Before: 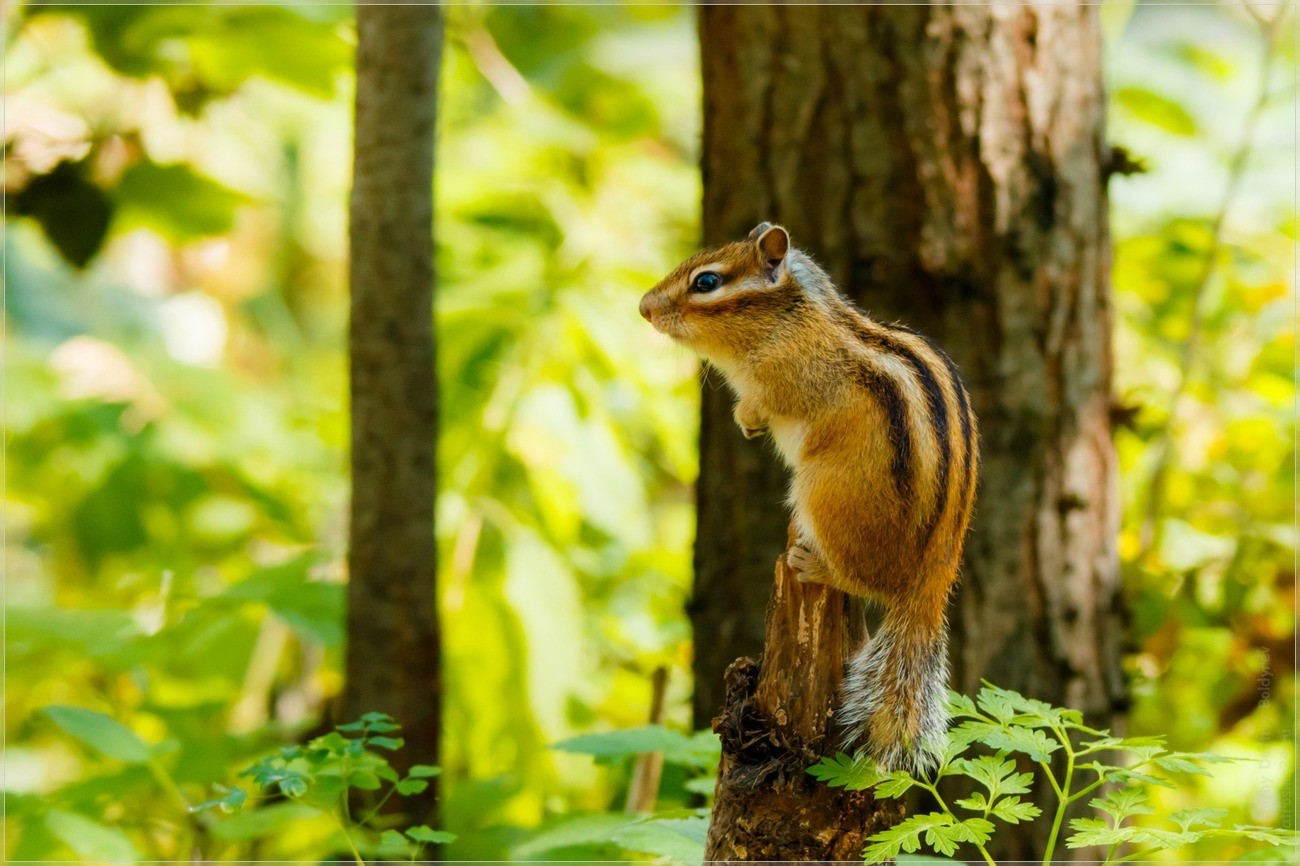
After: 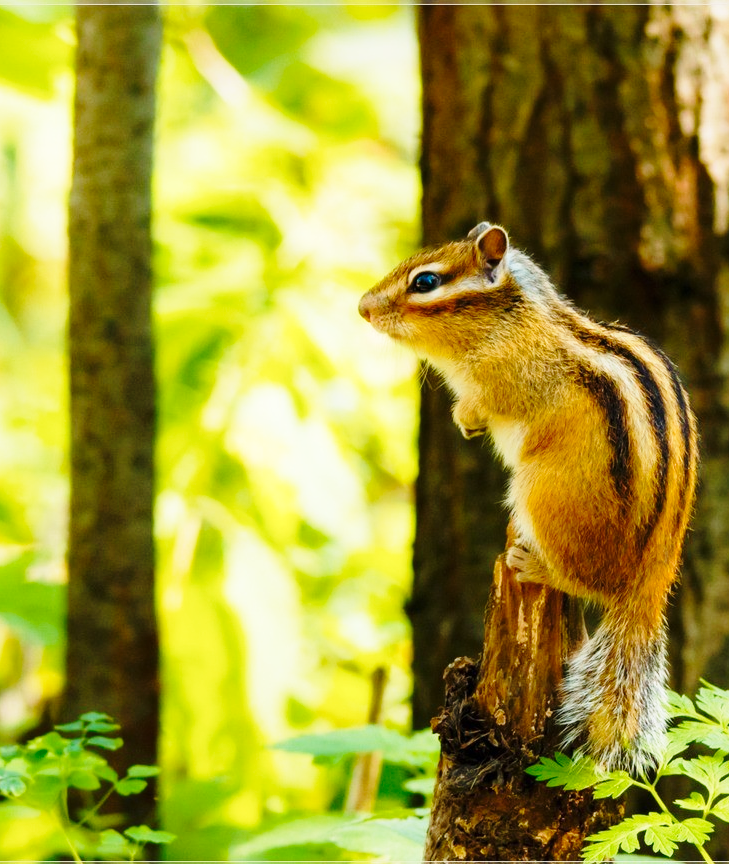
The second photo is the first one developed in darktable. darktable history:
base curve: curves: ch0 [(0, 0) (0.028, 0.03) (0.121, 0.232) (0.46, 0.748) (0.859, 0.968) (1, 1)], preserve colors none
crop: left 21.674%, right 22.086%
